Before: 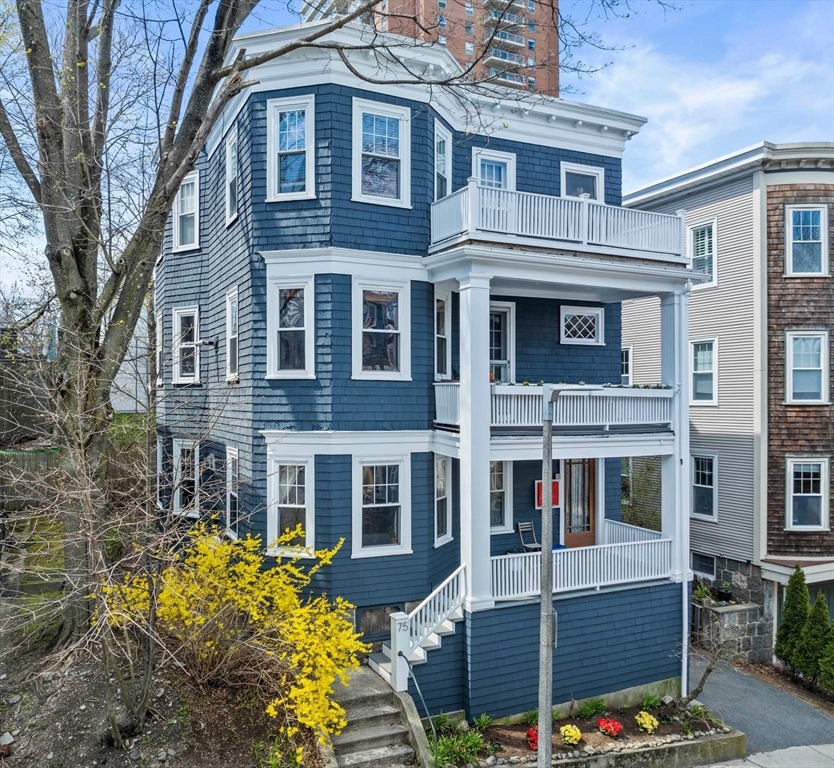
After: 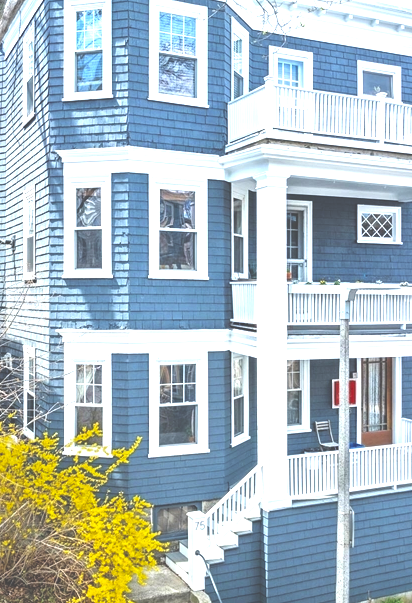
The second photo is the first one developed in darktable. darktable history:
crop and rotate: angle 0.02°, left 24.353%, top 13.219%, right 26.156%, bottom 8.224%
exposure: black level correction -0.023, exposure 1.397 EV, compensate highlight preservation false
color zones: curves: ch0 [(0.27, 0.396) (0.563, 0.504) (0.75, 0.5) (0.787, 0.307)]
